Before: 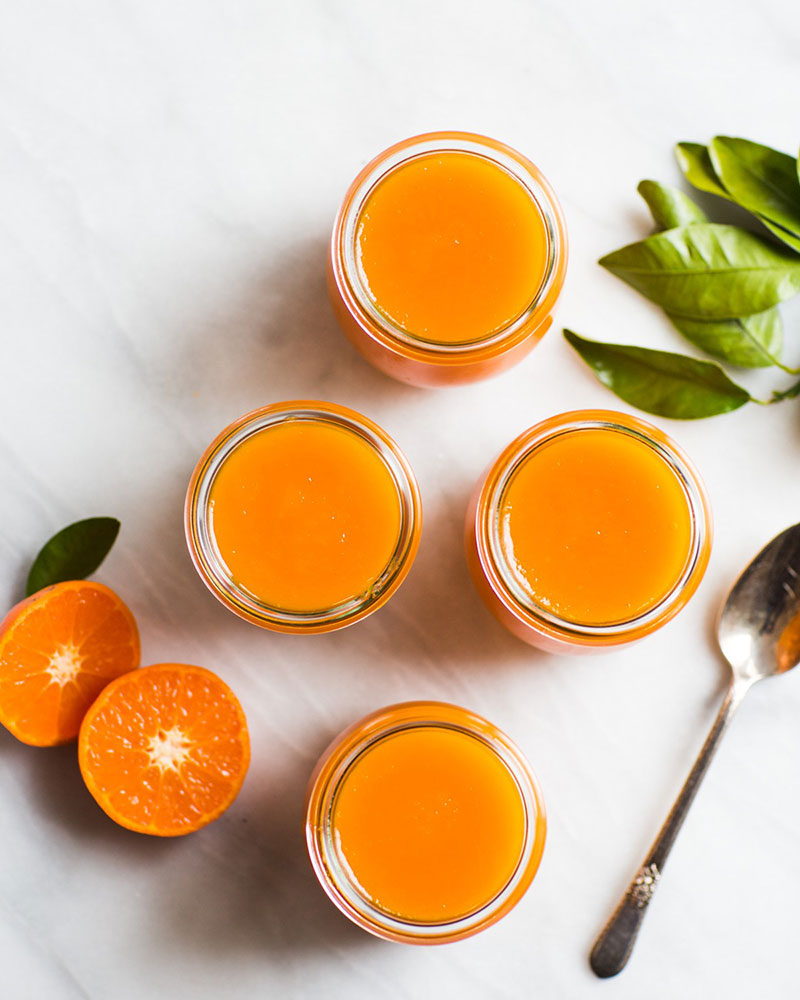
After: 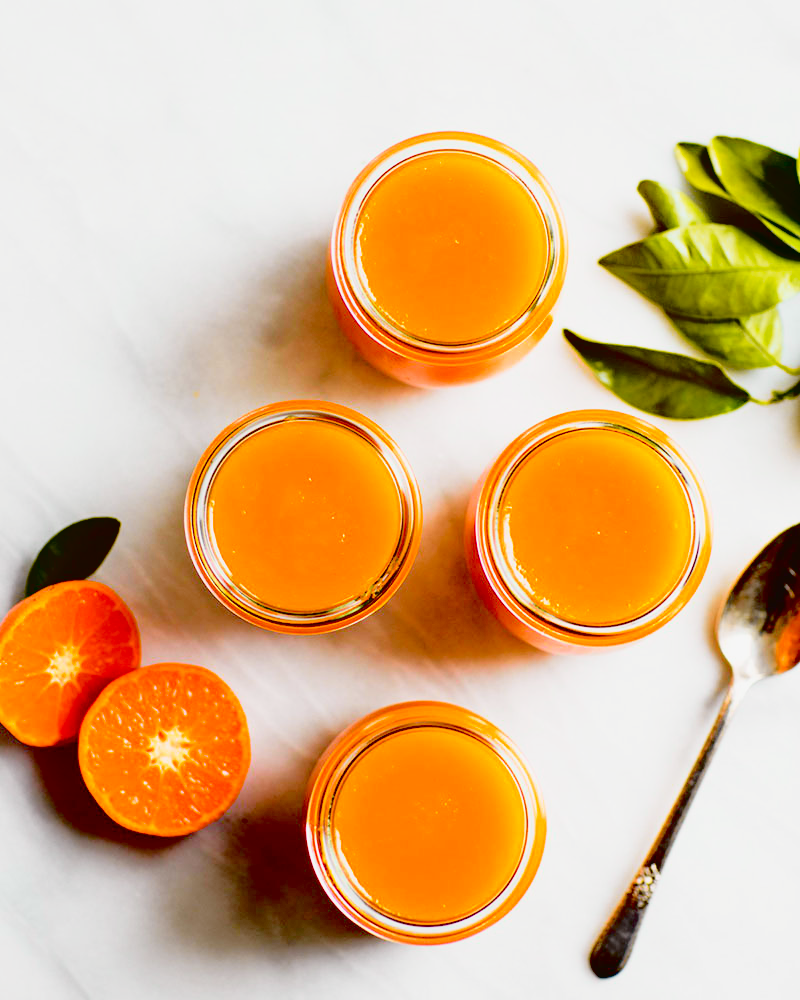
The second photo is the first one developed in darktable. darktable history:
tone curve: curves: ch0 [(0, 0.029) (0.168, 0.142) (0.359, 0.44) (0.469, 0.544) (0.634, 0.722) (0.858, 0.903) (1, 0.968)]; ch1 [(0, 0) (0.437, 0.453) (0.472, 0.47) (0.502, 0.502) (0.54, 0.534) (0.57, 0.592) (0.618, 0.66) (0.699, 0.749) (0.859, 0.899) (1, 1)]; ch2 [(0, 0) (0.33, 0.301) (0.421, 0.443) (0.476, 0.498) (0.505, 0.503) (0.547, 0.557) (0.586, 0.634) (0.608, 0.676) (1, 1)], color space Lab, independent channels, preserve colors none
exposure: black level correction 0.047, exposure 0.013 EV, compensate highlight preservation false
